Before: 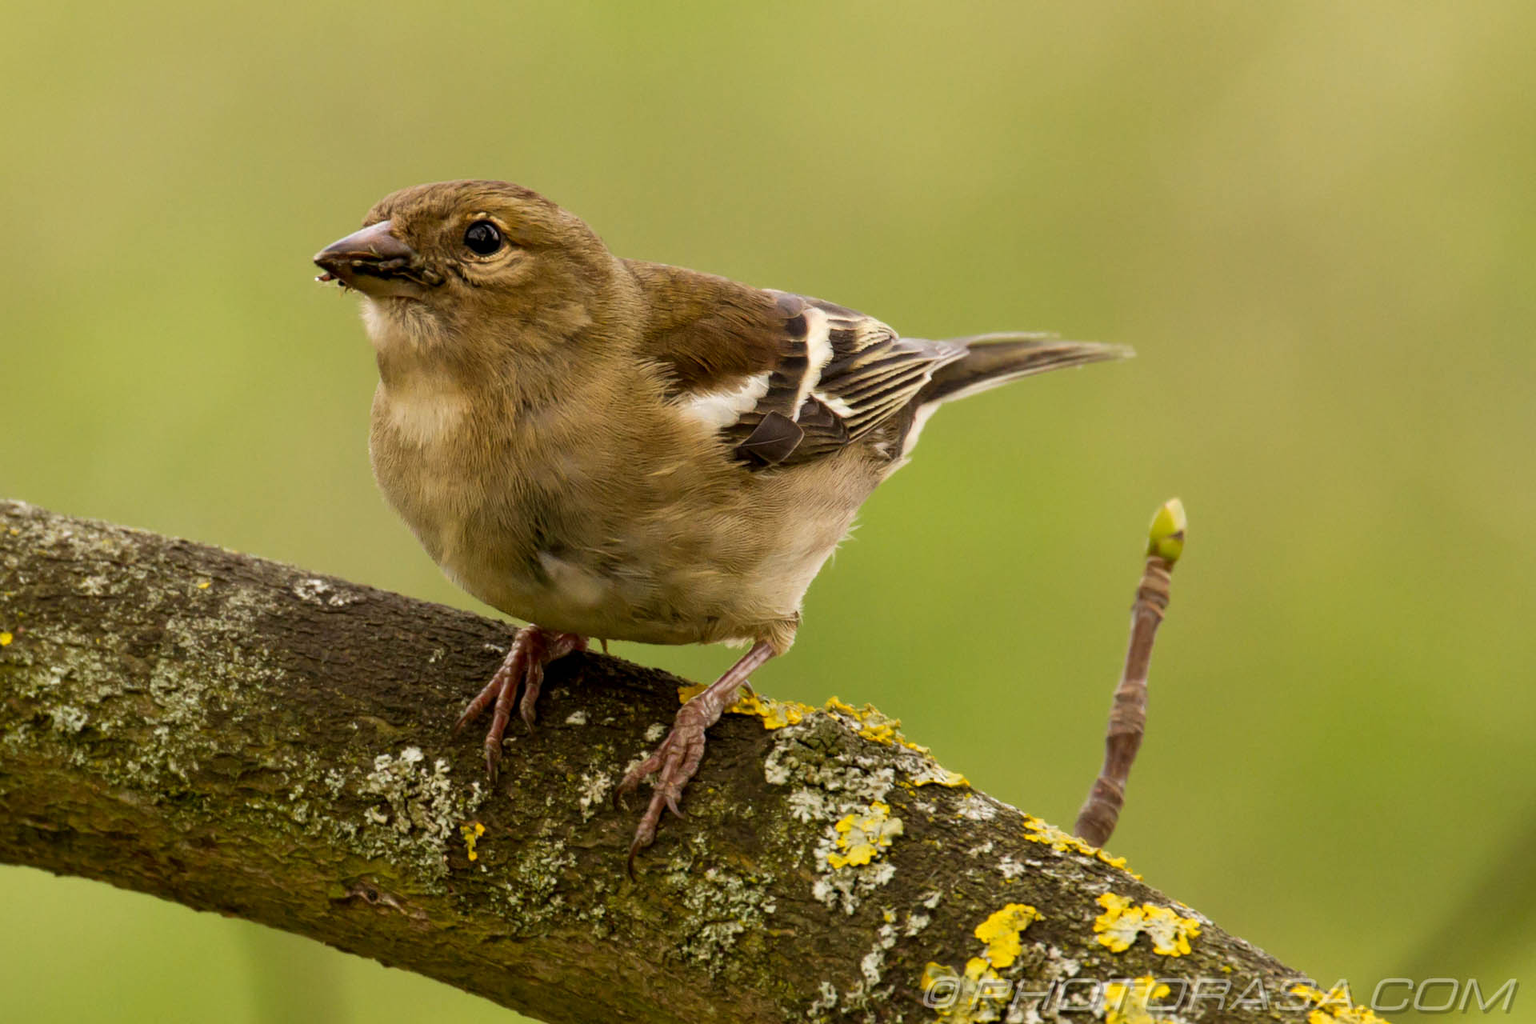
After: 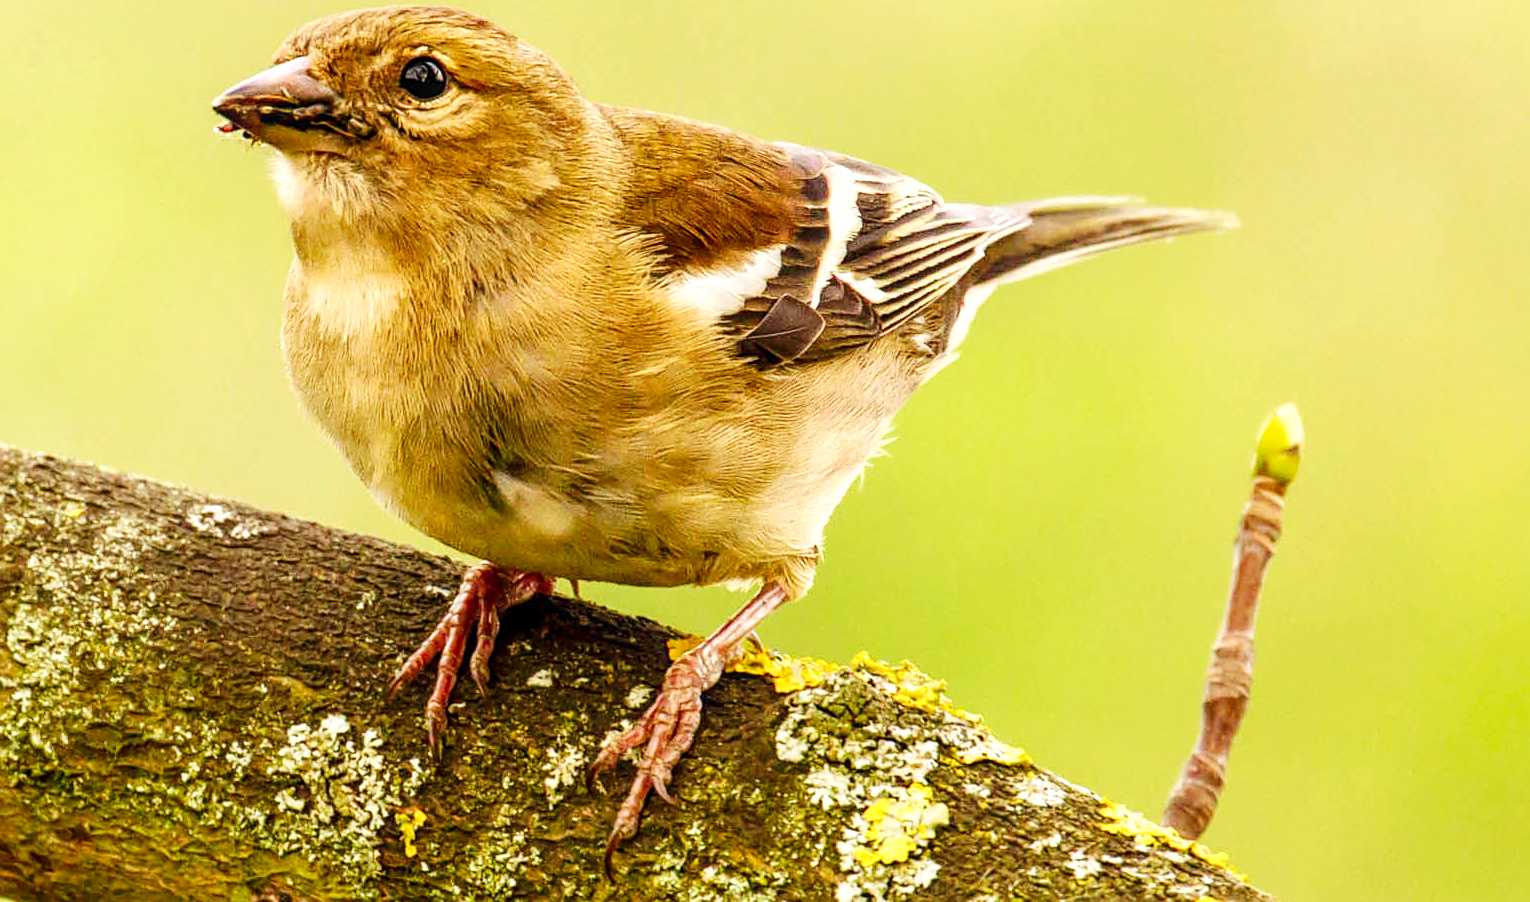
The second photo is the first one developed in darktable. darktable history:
local contrast: on, module defaults
exposure: exposure 0.508 EV, compensate highlight preservation false
base curve: curves: ch0 [(0, 0) (0.032, 0.025) (0.121, 0.166) (0.206, 0.329) (0.605, 0.79) (1, 1)], preserve colors none
sharpen: on, module defaults
levels: black 0.082%, levels [0, 0.43, 0.984]
crop: left 9.405%, top 17.129%, right 10.899%, bottom 12.376%
